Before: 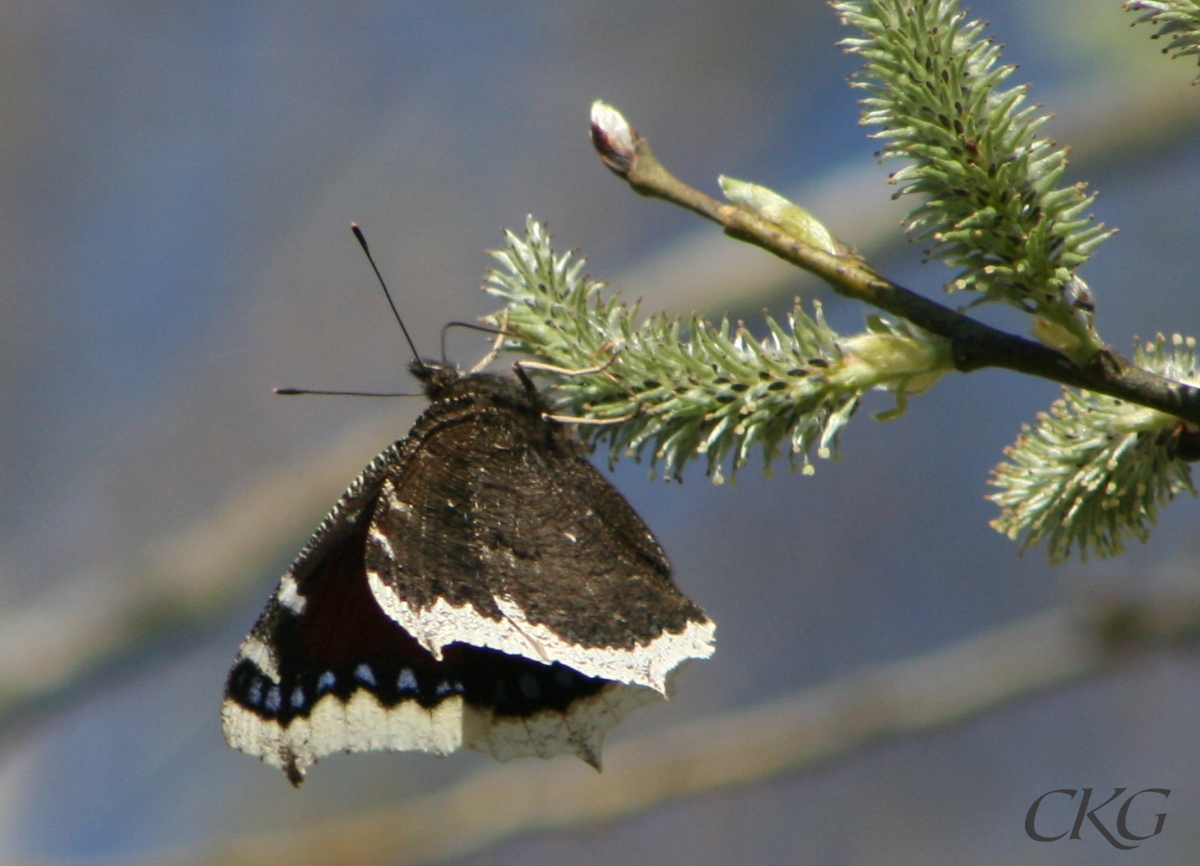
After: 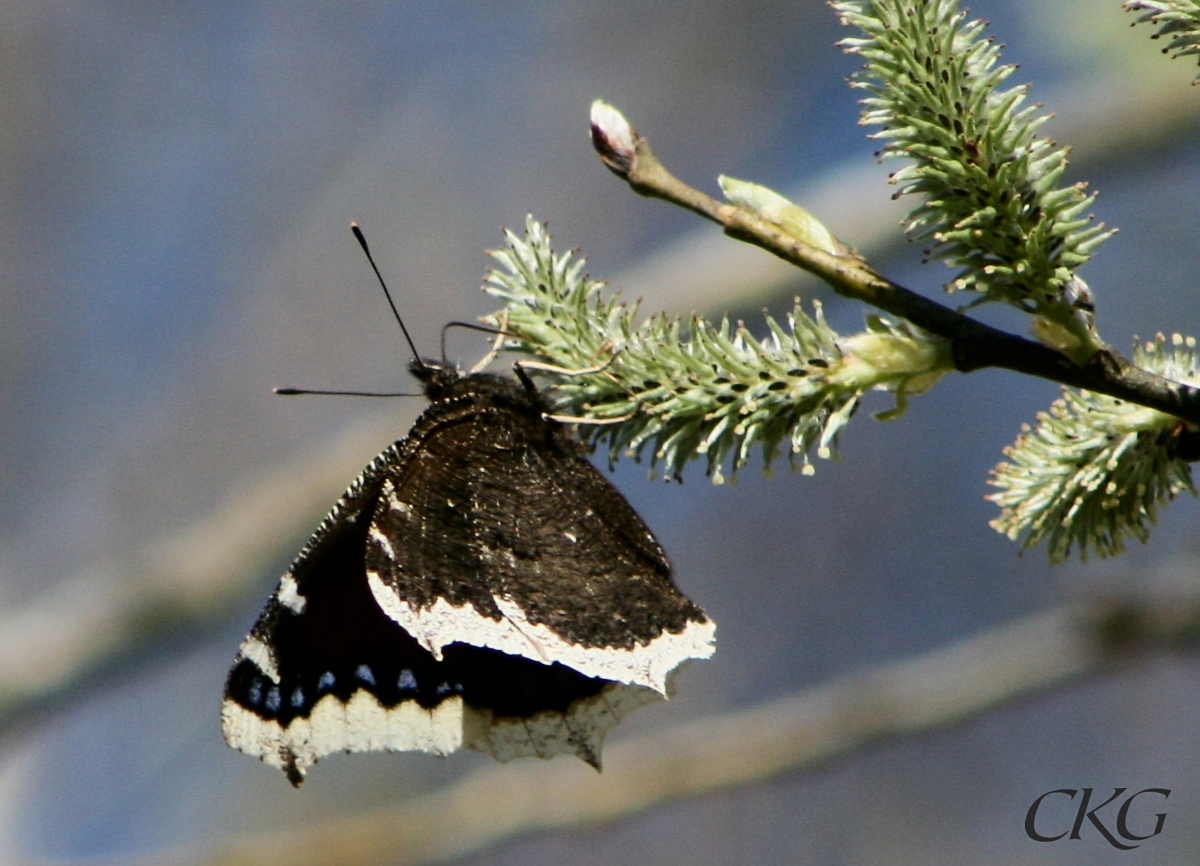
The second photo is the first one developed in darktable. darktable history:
filmic rgb: black relative exposure -7.65 EV, white relative exposure 4.56 EV, threshold 3.04 EV, hardness 3.61, enable highlight reconstruction true
levels: levels [0, 0.476, 0.951]
contrast brightness saturation: contrast 0.221
sharpen: amount 0.202
shadows and highlights: shadows -10.44, white point adjustment 1.45, highlights 10.68, highlights color adjustment 89.27%
